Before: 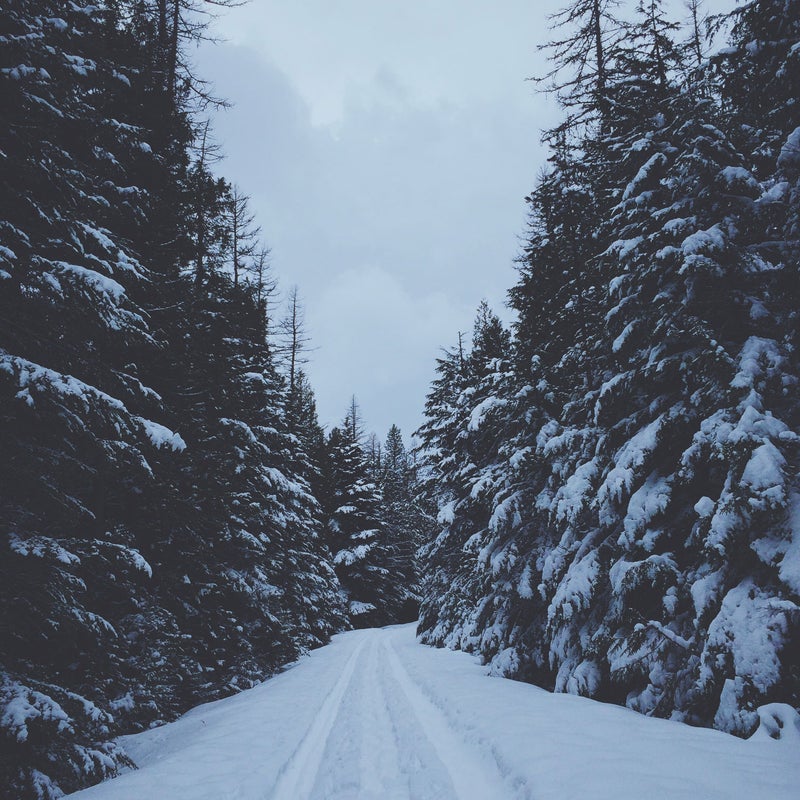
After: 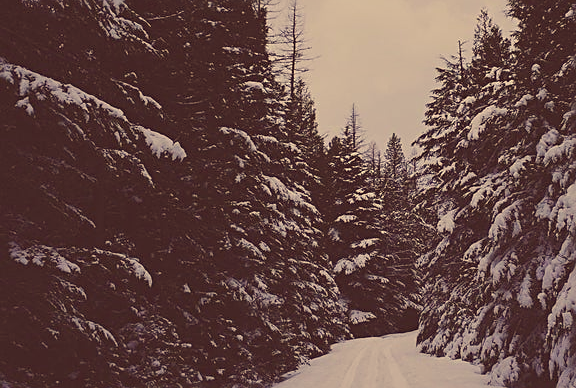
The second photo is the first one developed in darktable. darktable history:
sharpen: on, module defaults
color correction: highlights a* 10.12, highlights b* 39.04, shadows a* 14.62, shadows b* 3.37
crop: top 36.498%, right 27.964%, bottom 14.995%
shadows and highlights: shadows -20, white point adjustment -2, highlights -35
